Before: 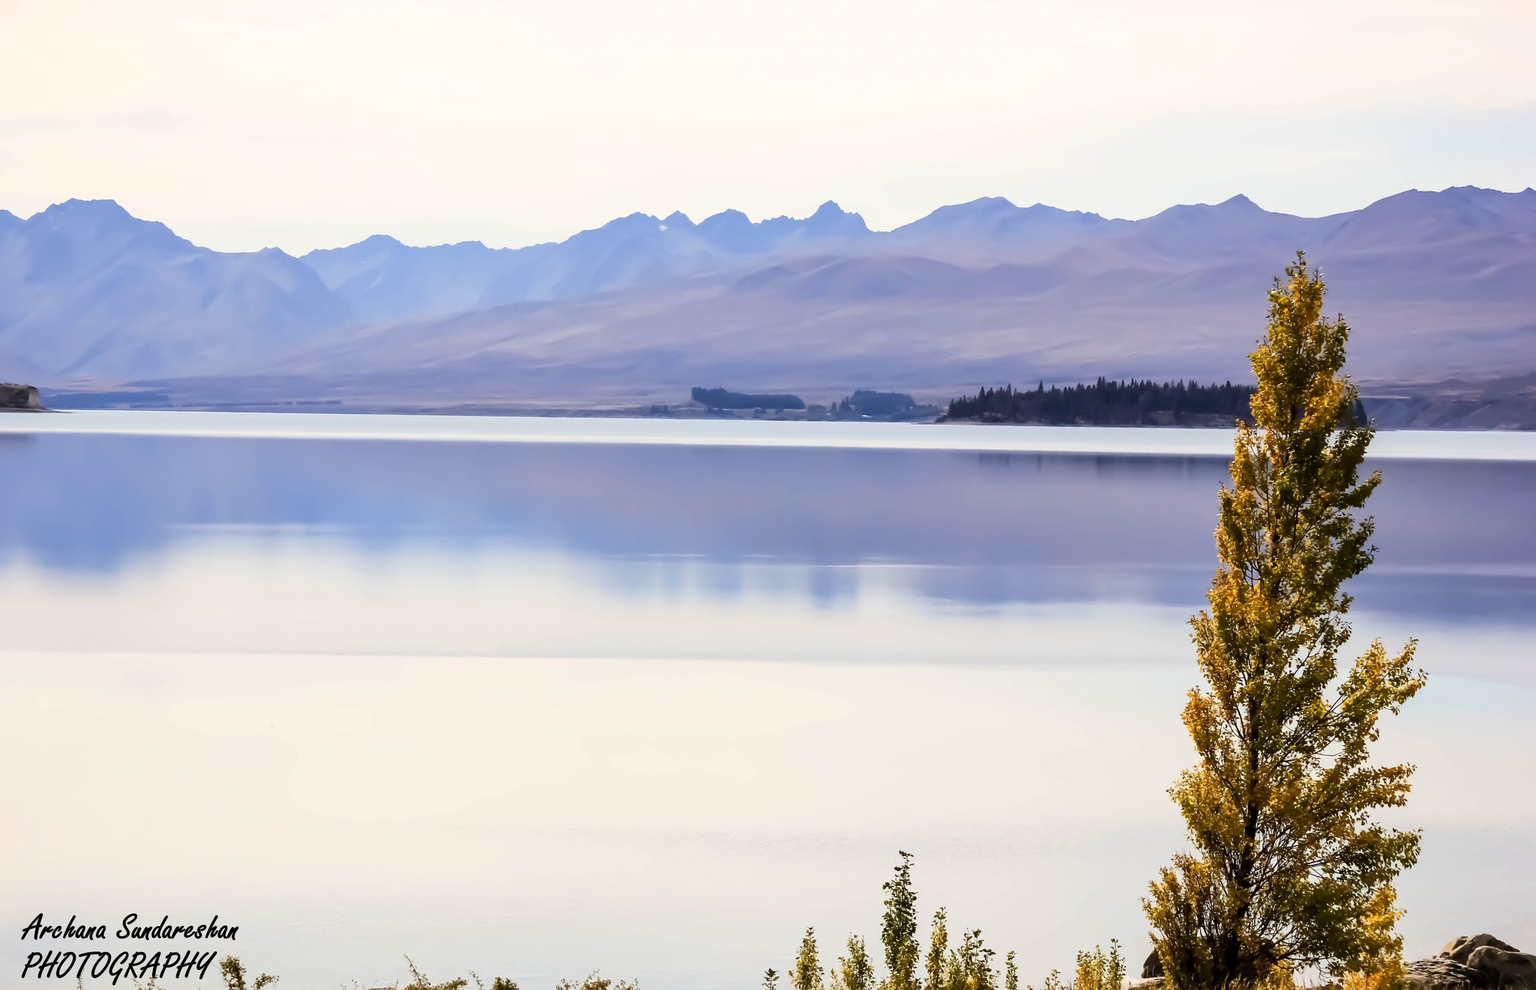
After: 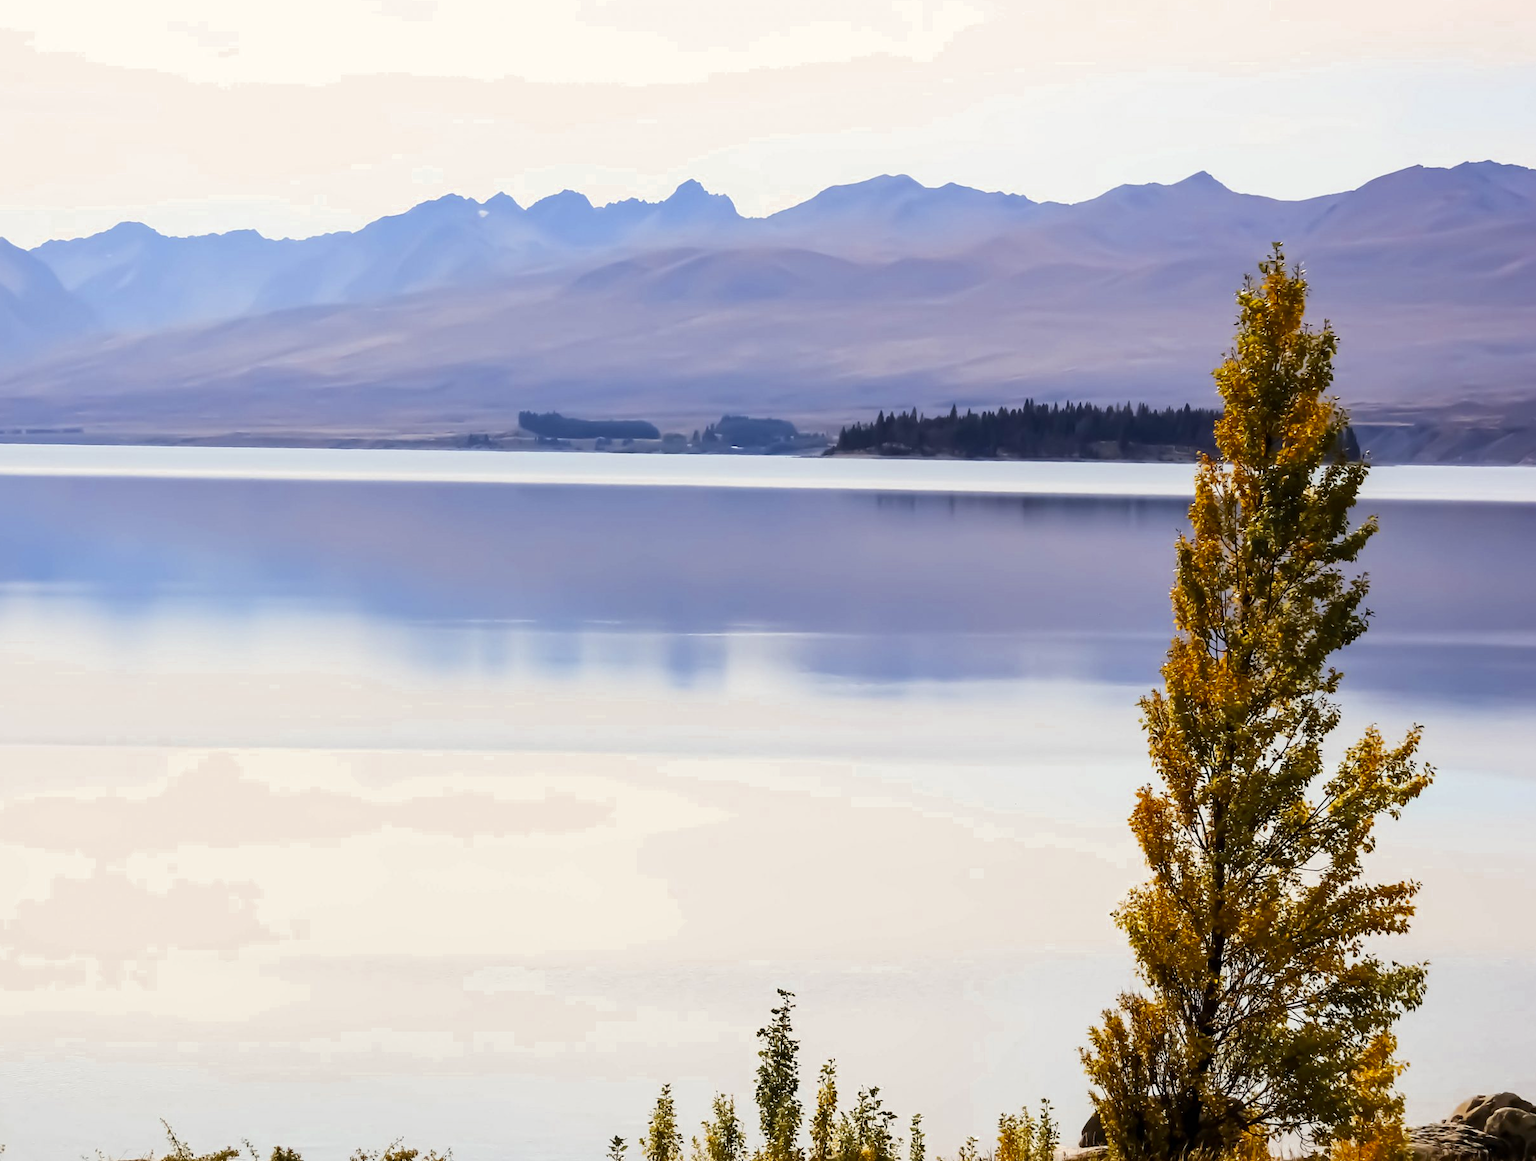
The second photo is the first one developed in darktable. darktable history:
crop and rotate: left 17.959%, top 5.771%, right 1.742%
exposure: compensate highlight preservation false
color zones: curves: ch0 [(0.11, 0.396) (0.195, 0.36) (0.25, 0.5) (0.303, 0.412) (0.357, 0.544) (0.75, 0.5) (0.967, 0.328)]; ch1 [(0, 0.468) (0.112, 0.512) (0.202, 0.6) (0.25, 0.5) (0.307, 0.352) (0.357, 0.544) (0.75, 0.5) (0.963, 0.524)]
